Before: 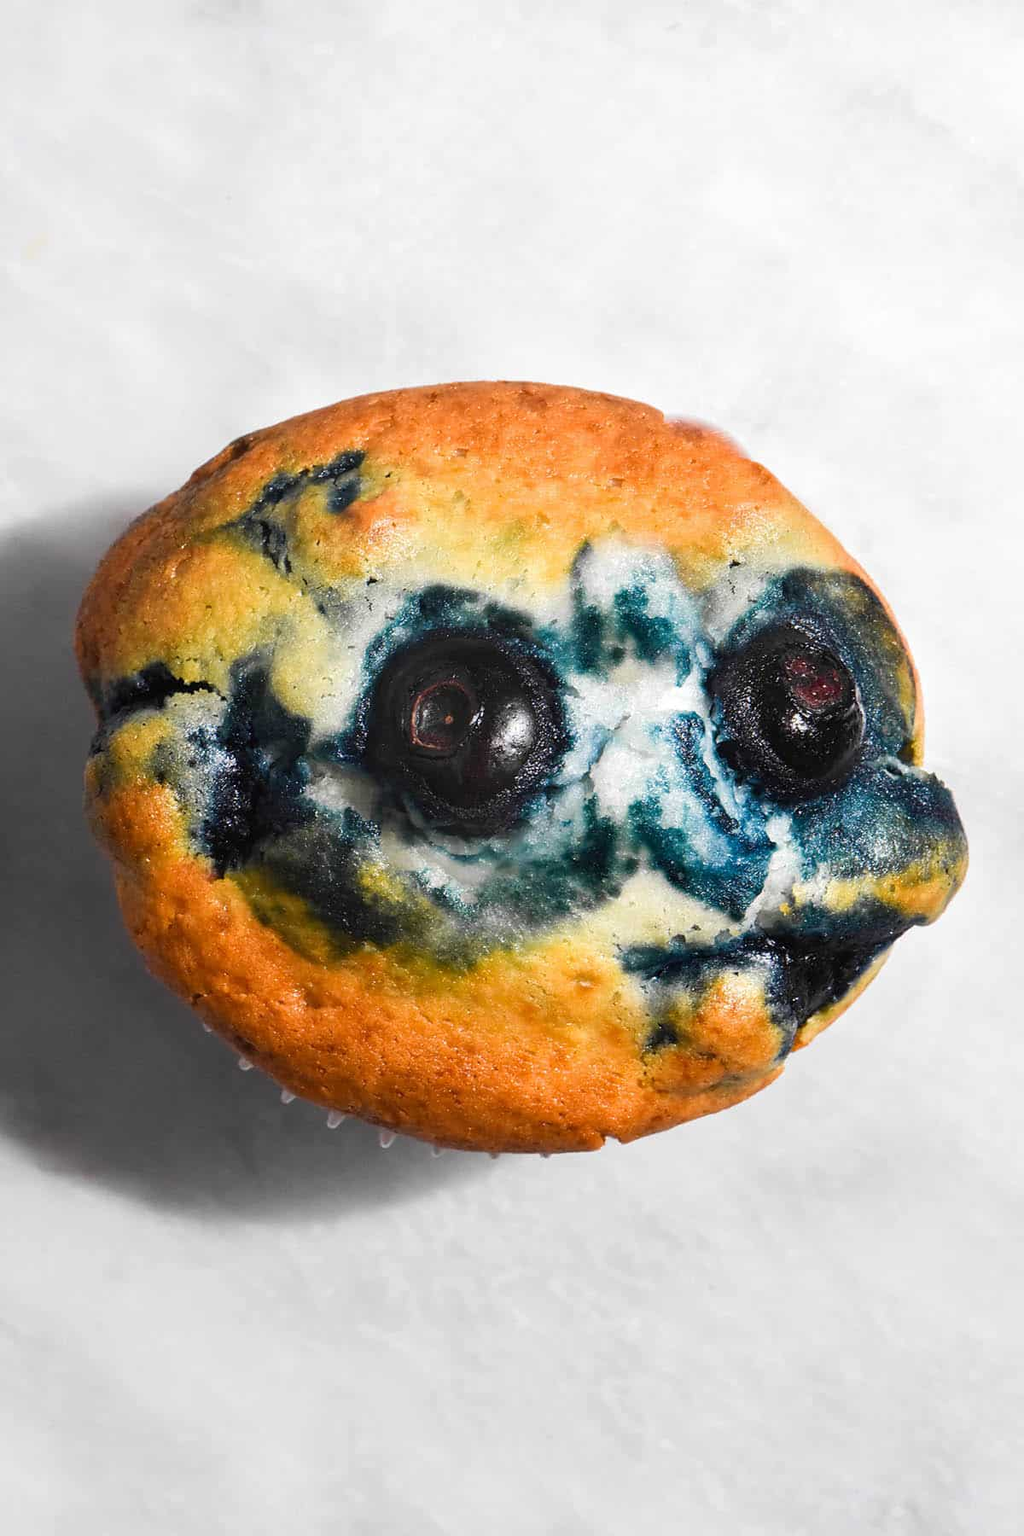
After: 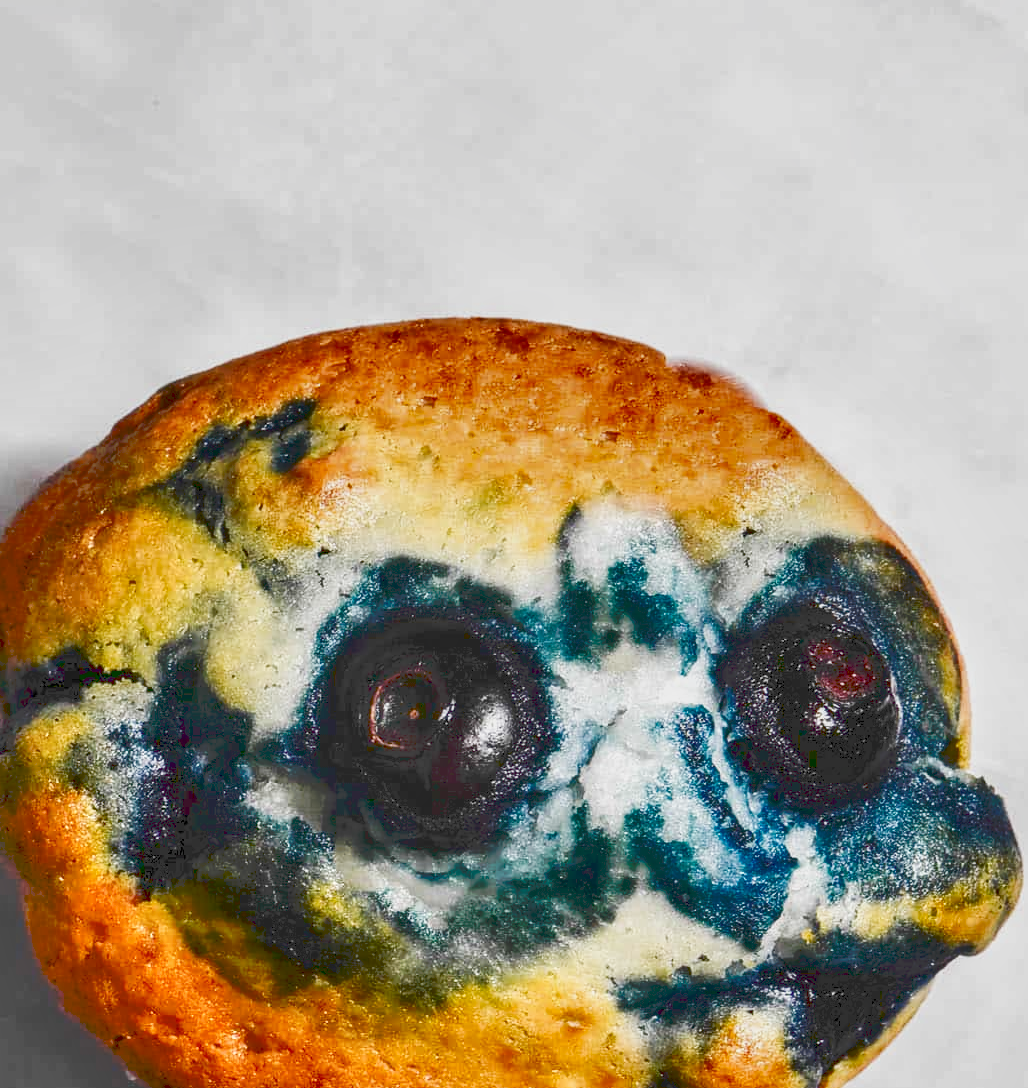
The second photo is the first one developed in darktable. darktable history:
tone equalizer: -8 EV 0.25 EV, -7 EV 0.417 EV, -6 EV 0.417 EV, -5 EV 0.25 EV, -3 EV -0.25 EV, -2 EV -0.417 EV, -1 EV -0.417 EV, +0 EV -0.25 EV, edges refinement/feathering 500, mask exposure compensation -1.57 EV, preserve details guided filter
local contrast: detail 130%
crop and rotate: left 9.345%, top 7.22%, right 4.982%, bottom 32.331%
contrast brightness saturation: contrast 0.19, brightness -0.24, saturation 0.11
shadows and highlights: shadows 60, soften with gaussian
exposure: exposure -0.582 EV, compensate highlight preservation false
tone curve: curves: ch0 [(0, 0) (0.003, 0.195) (0.011, 0.161) (0.025, 0.21) (0.044, 0.24) (0.069, 0.254) (0.1, 0.283) (0.136, 0.347) (0.177, 0.412) (0.224, 0.455) (0.277, 0.531) (0.335, 0.606) (0.399, 0.679) (0.468, 0.748) (0.543, 0.814) (0.623, 0.876) (0.709, 0.927) (0.801, 0.949) (0.898, 0.962) (1, 1)], preserve colors none
